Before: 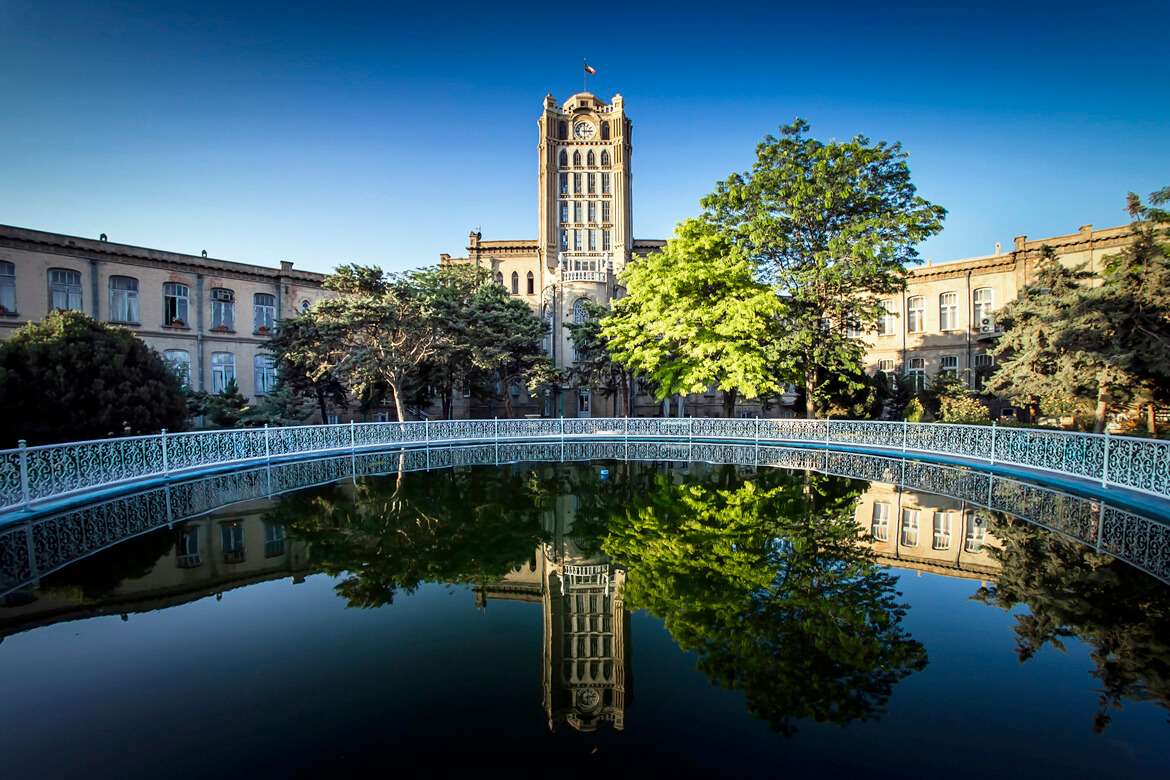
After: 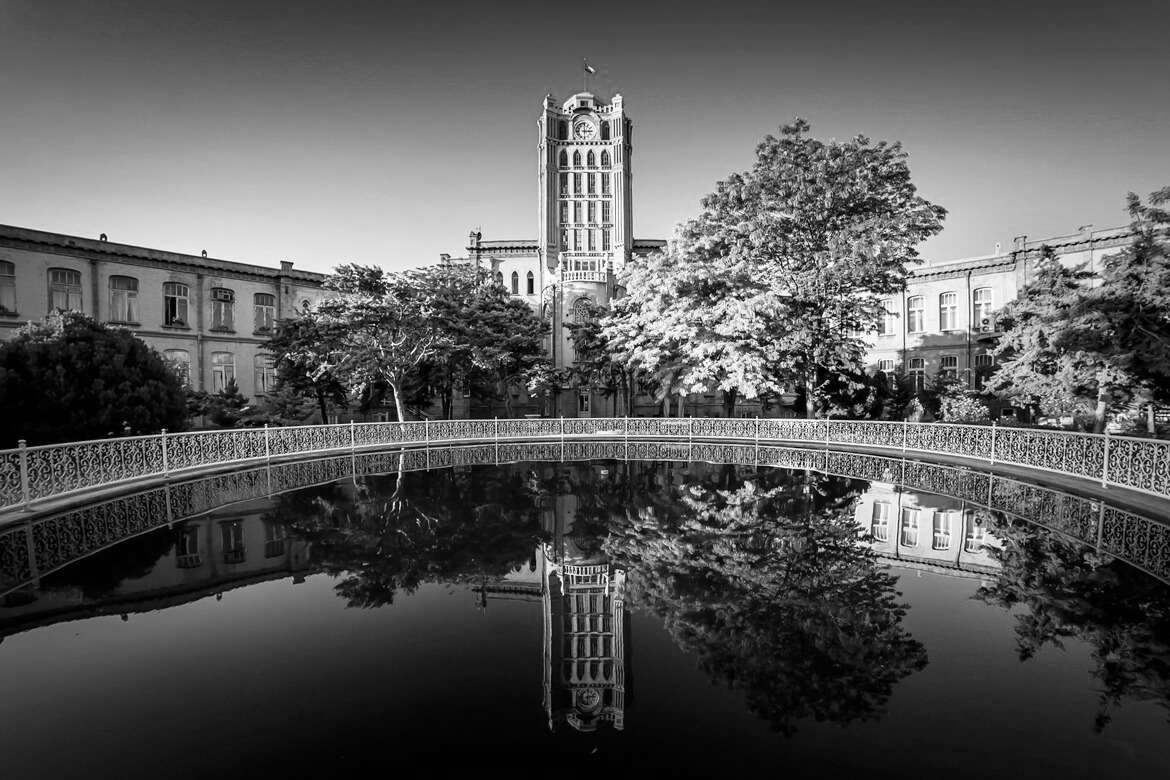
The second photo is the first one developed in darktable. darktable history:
color correction: highlights a* 4.02, highlights b* 4.98, shadows a* -7.55, shadows b* 4.98
color contrast: green-magenta contrast 0, blue-yellow contrast 0
